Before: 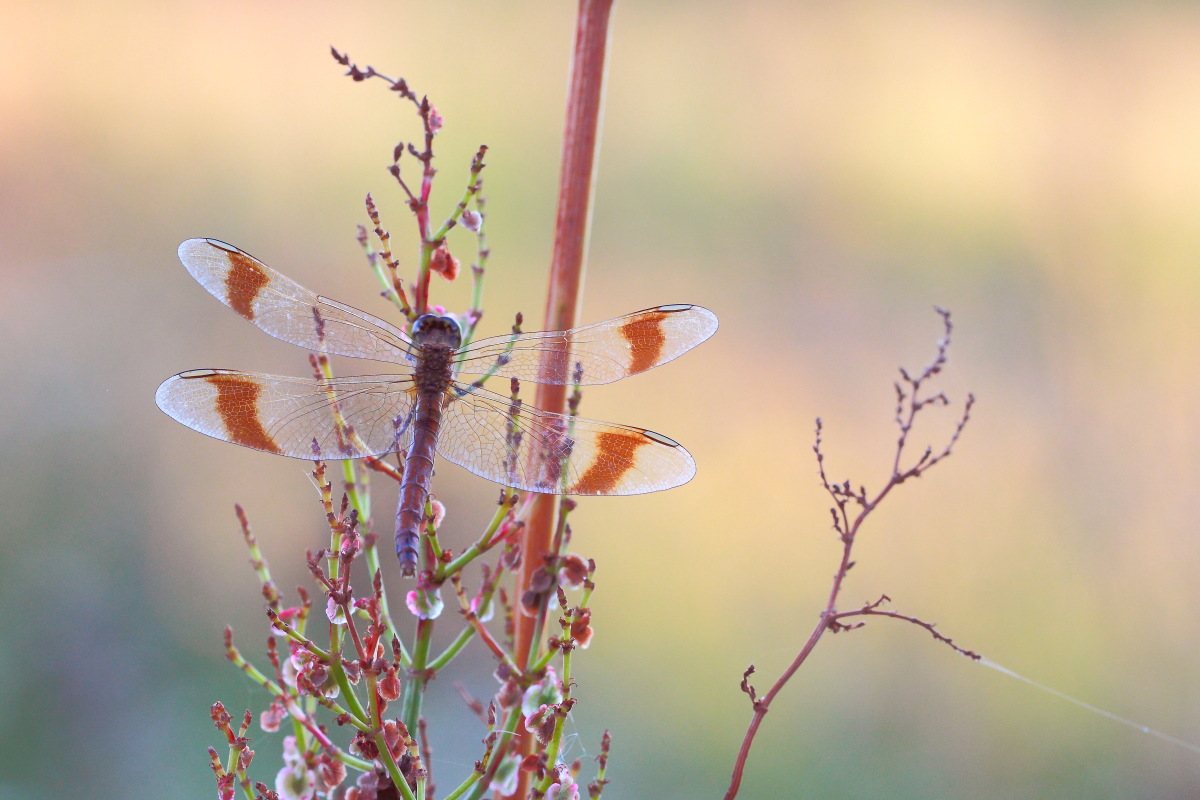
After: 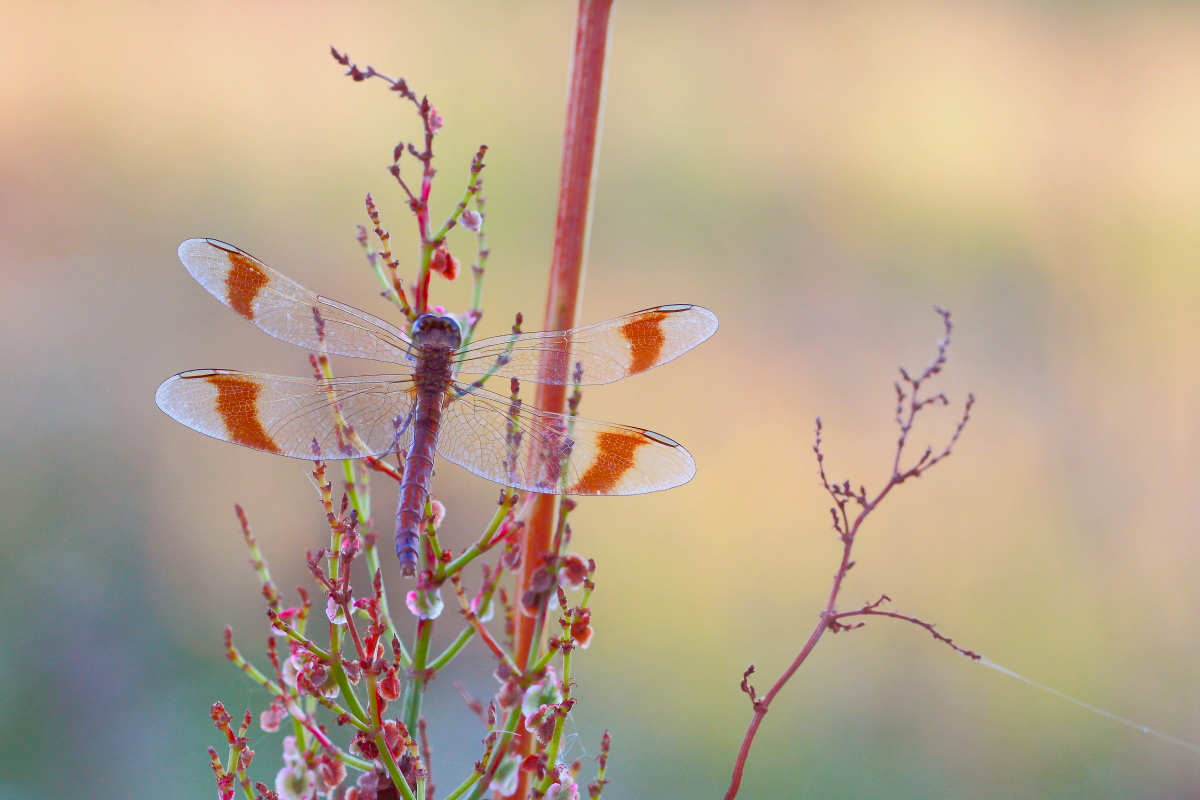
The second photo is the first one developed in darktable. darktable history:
color balance rgb: perceptual saturation grading › global saturation 20.572%, perceptual saturation grading › highlights -19.989%, perceptual saturation grading › shadows 29.423%, contrast -9.377%
